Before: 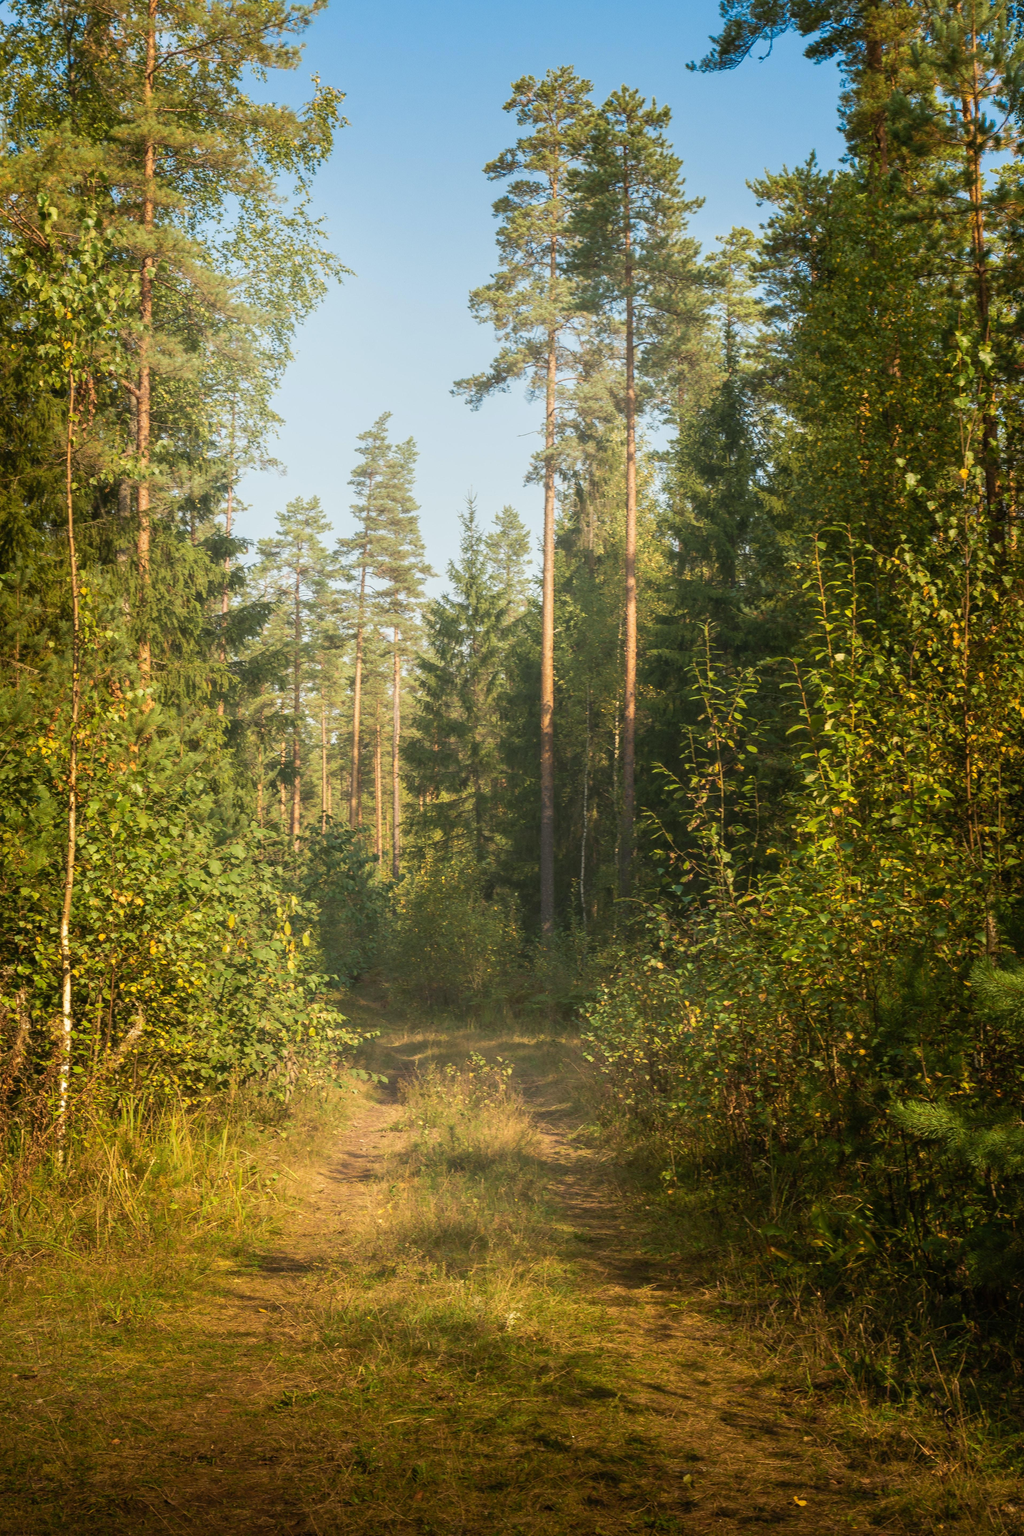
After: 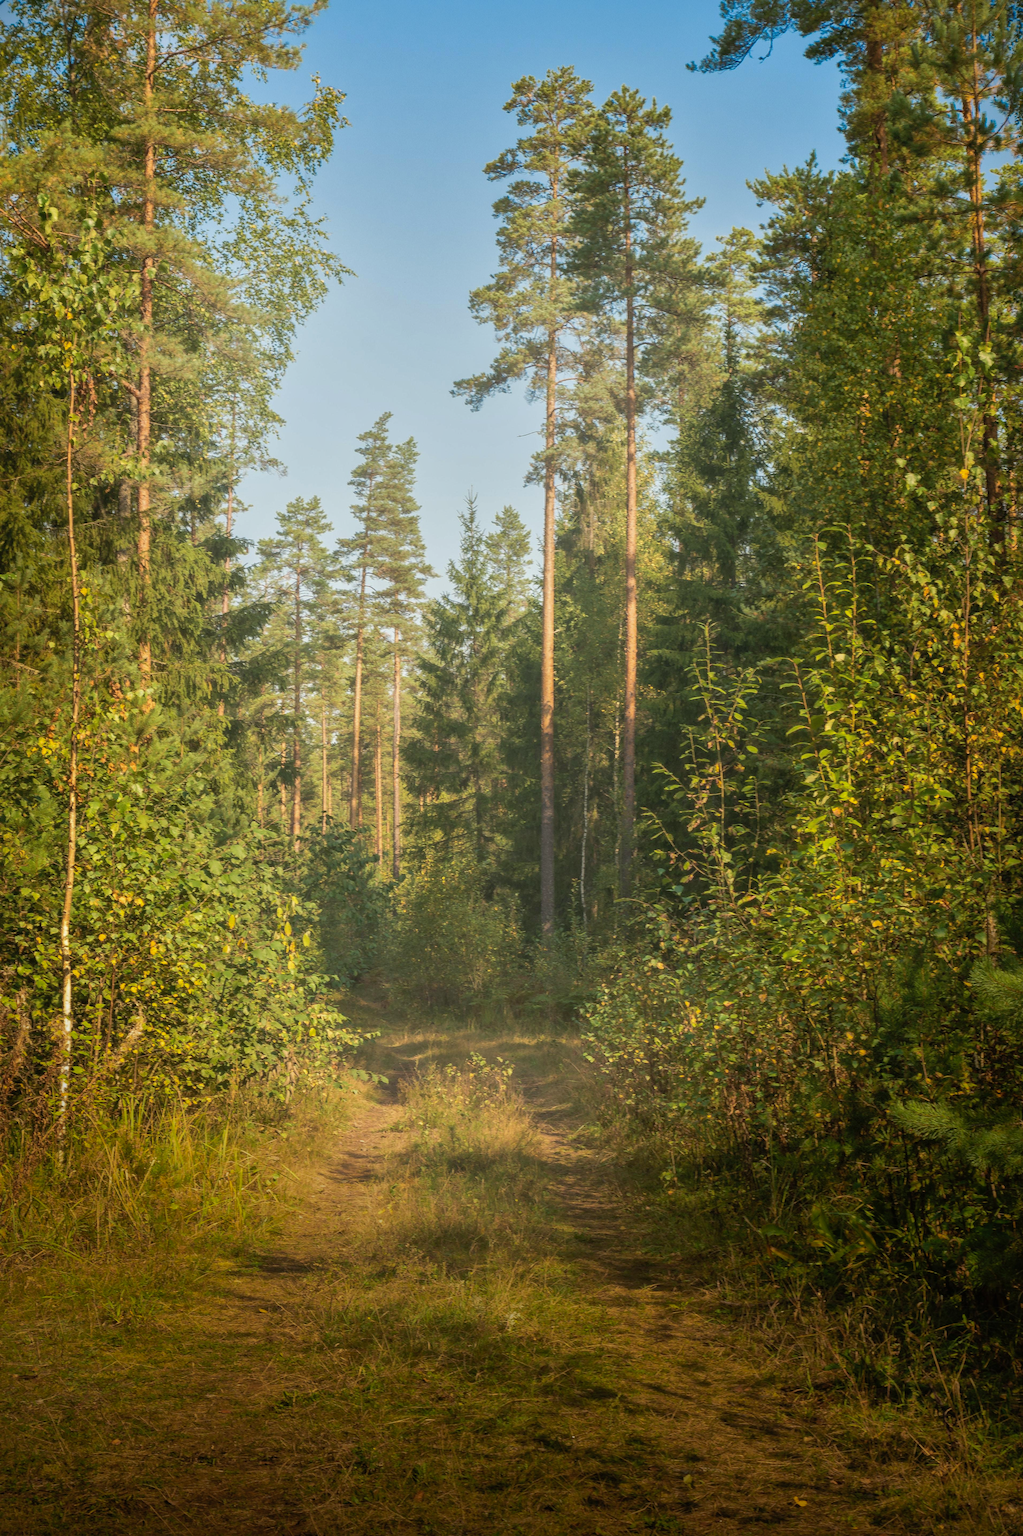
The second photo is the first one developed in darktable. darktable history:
shadows and highlights: on, module defaults
vignetting: fall-off start 68.33%, fall-off radius 30%, saturation 0.042, center (-0.066, -0.311), width/height ratio 0.992, shape 0.85, dithering 8-bit output
